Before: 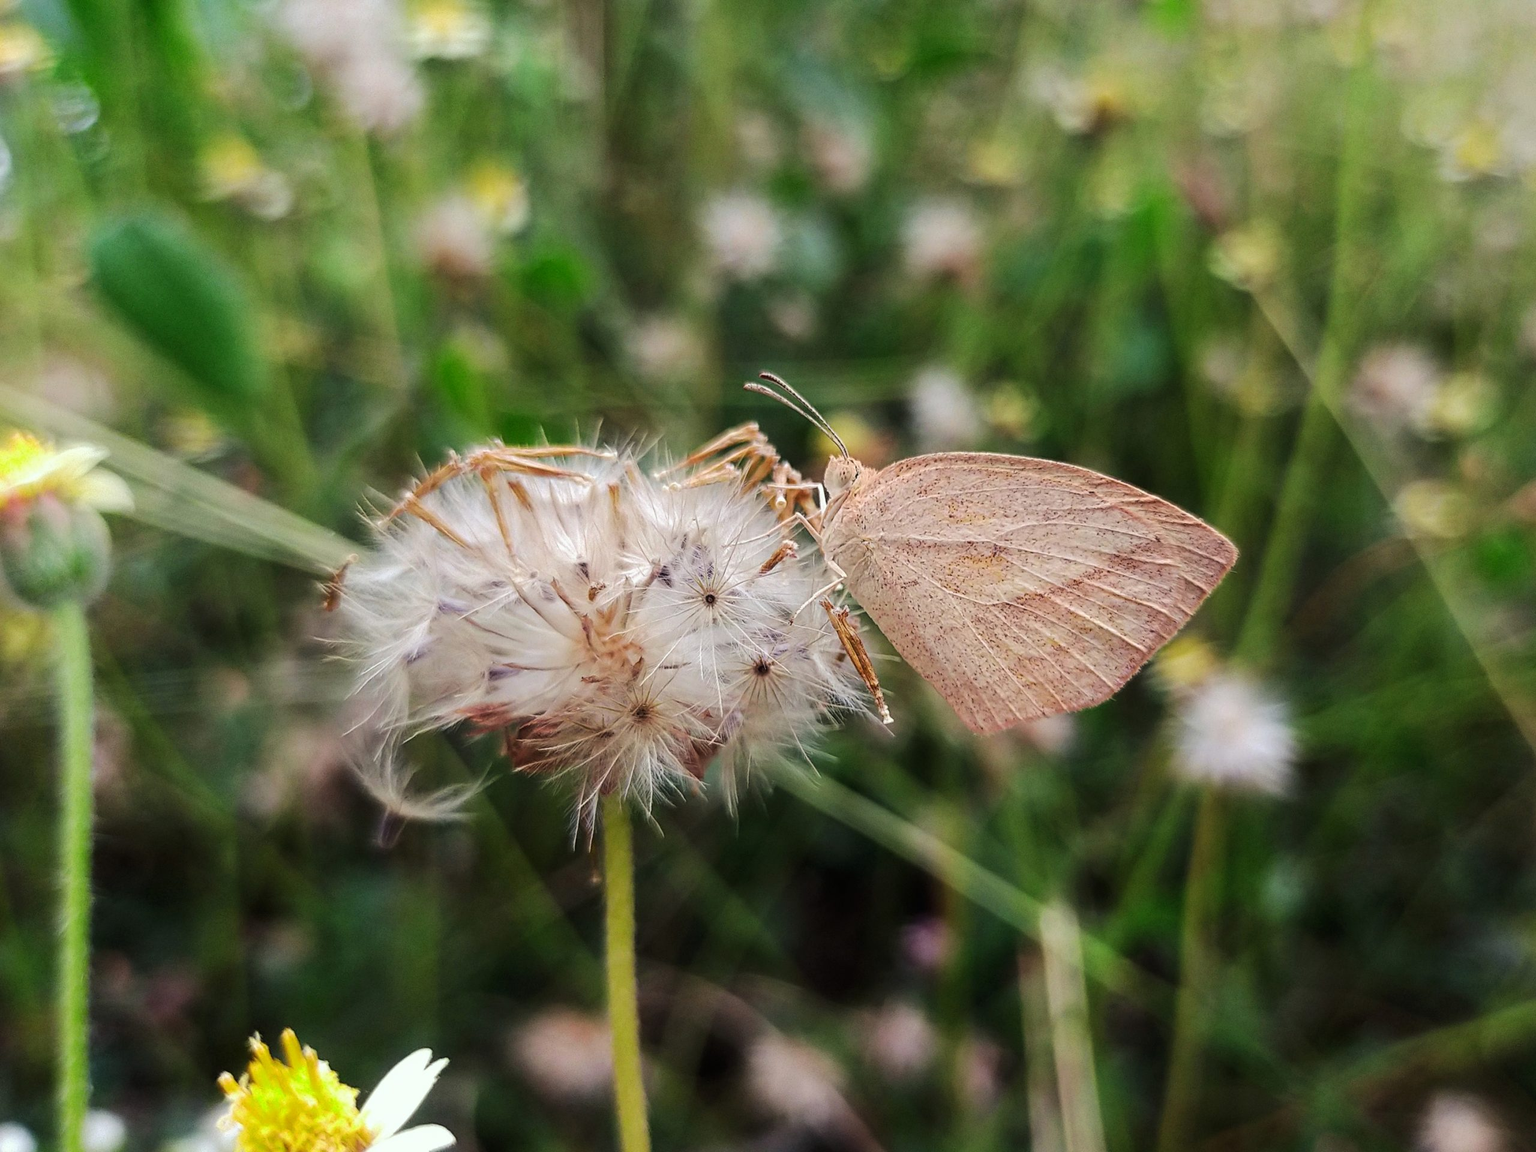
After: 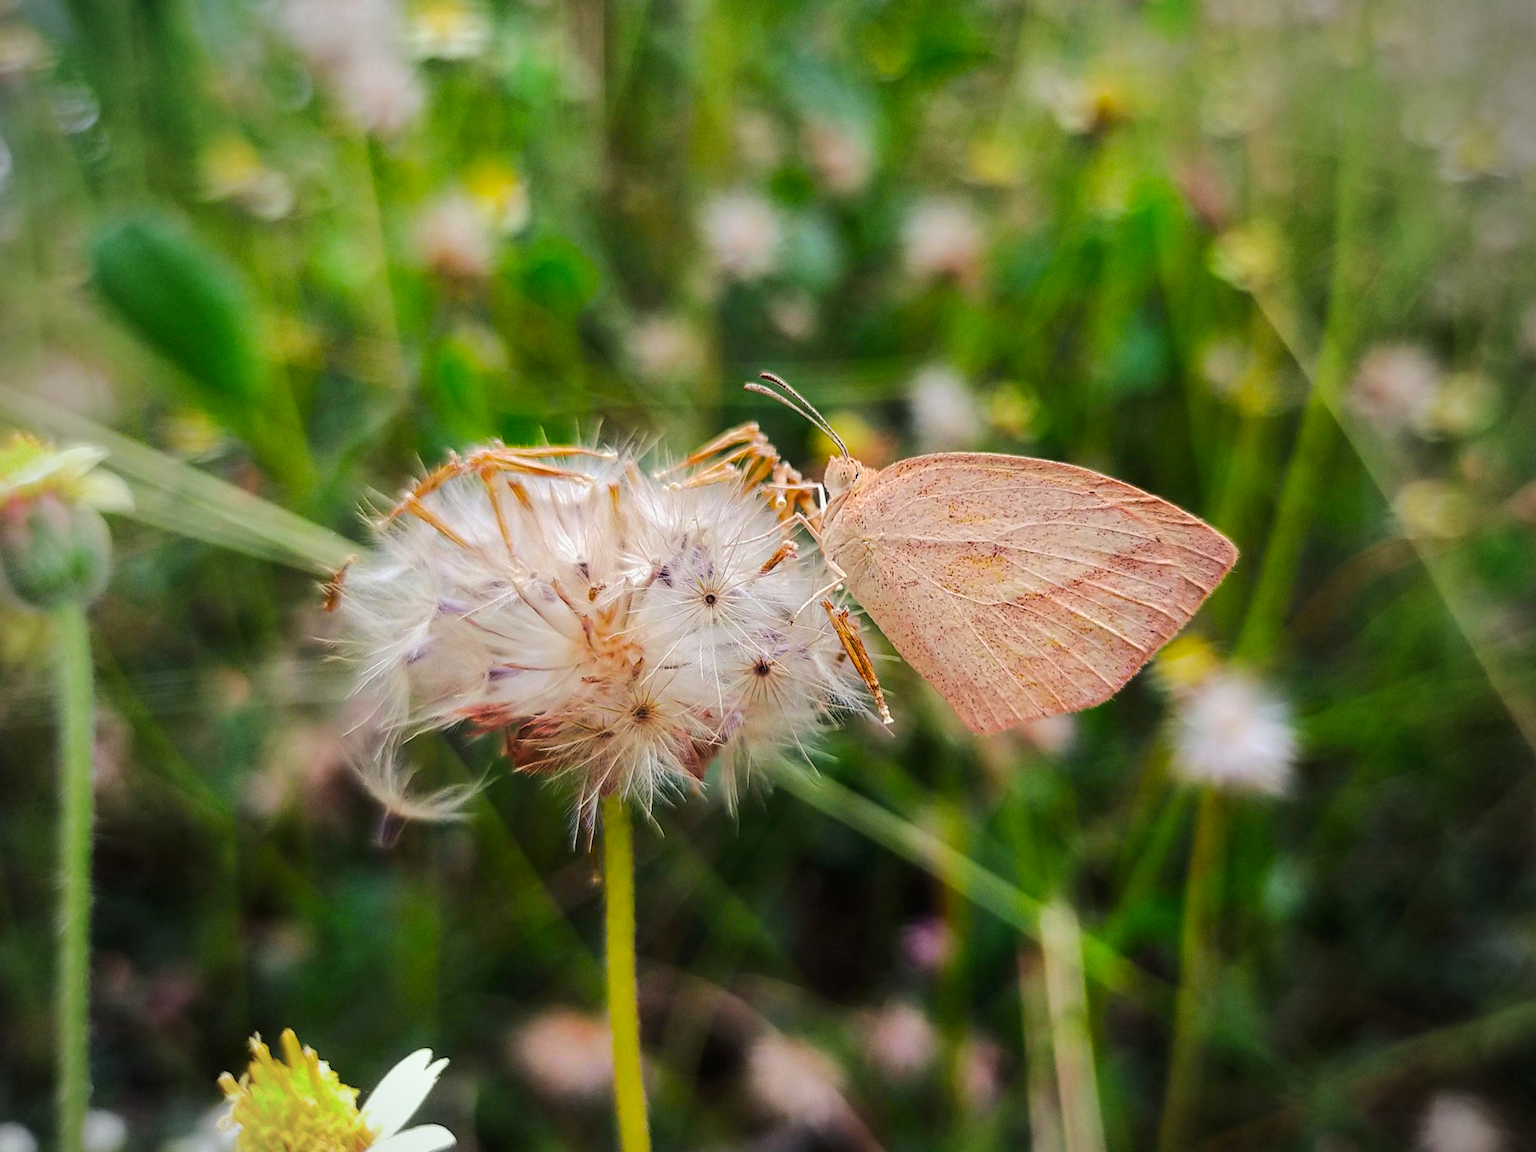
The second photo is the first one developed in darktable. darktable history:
vignetting: fall-off start 71.74%
color balance rgb: perceptual saturation grading › global saturation 25%, perceptual brilliance grading › mid-tones 10%, perceptual brilliance grading › shadows 15%, global vibrance 20%
